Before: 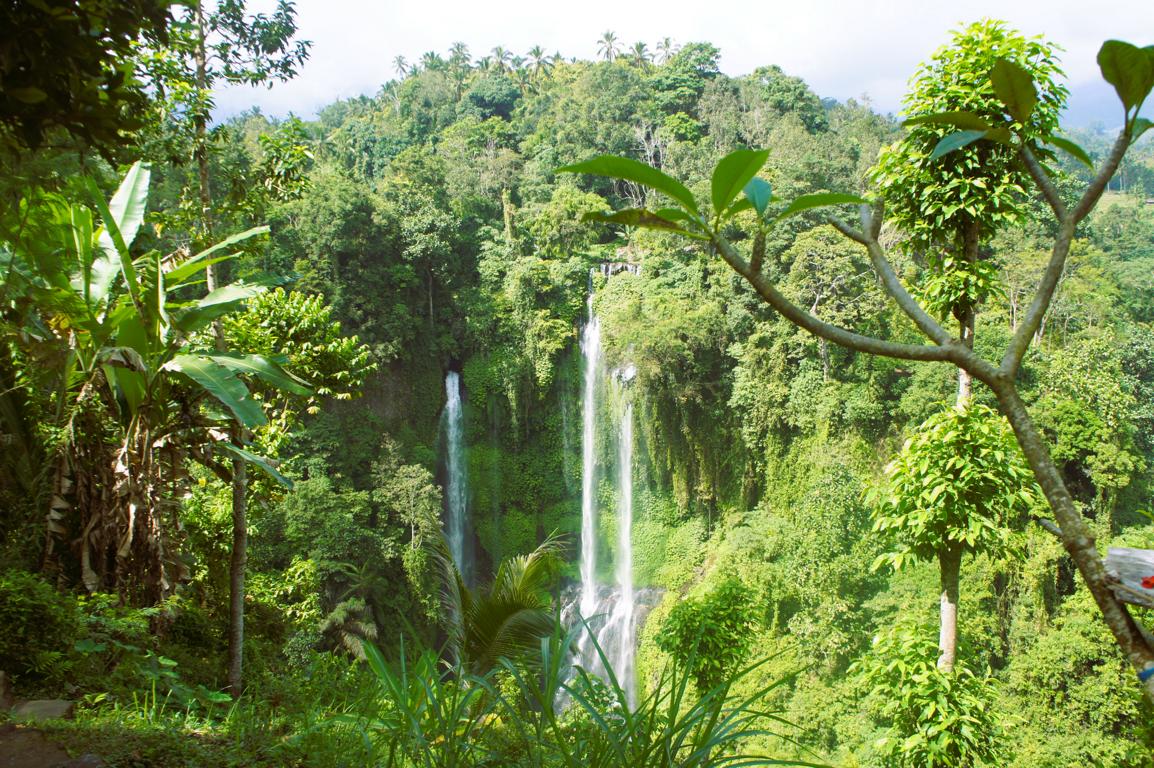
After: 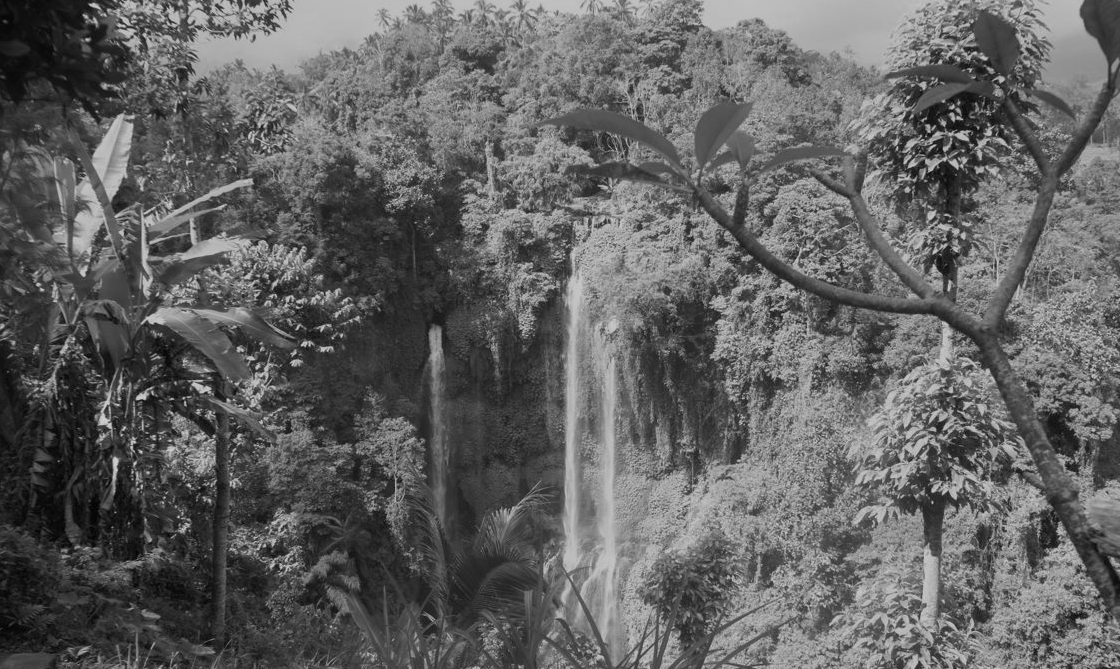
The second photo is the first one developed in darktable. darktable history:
crop: left 1.507%, top 6.147%, right 1.379%, bottom 6.637%
monochrome: a 79.32, b 81.83, size 1.1
